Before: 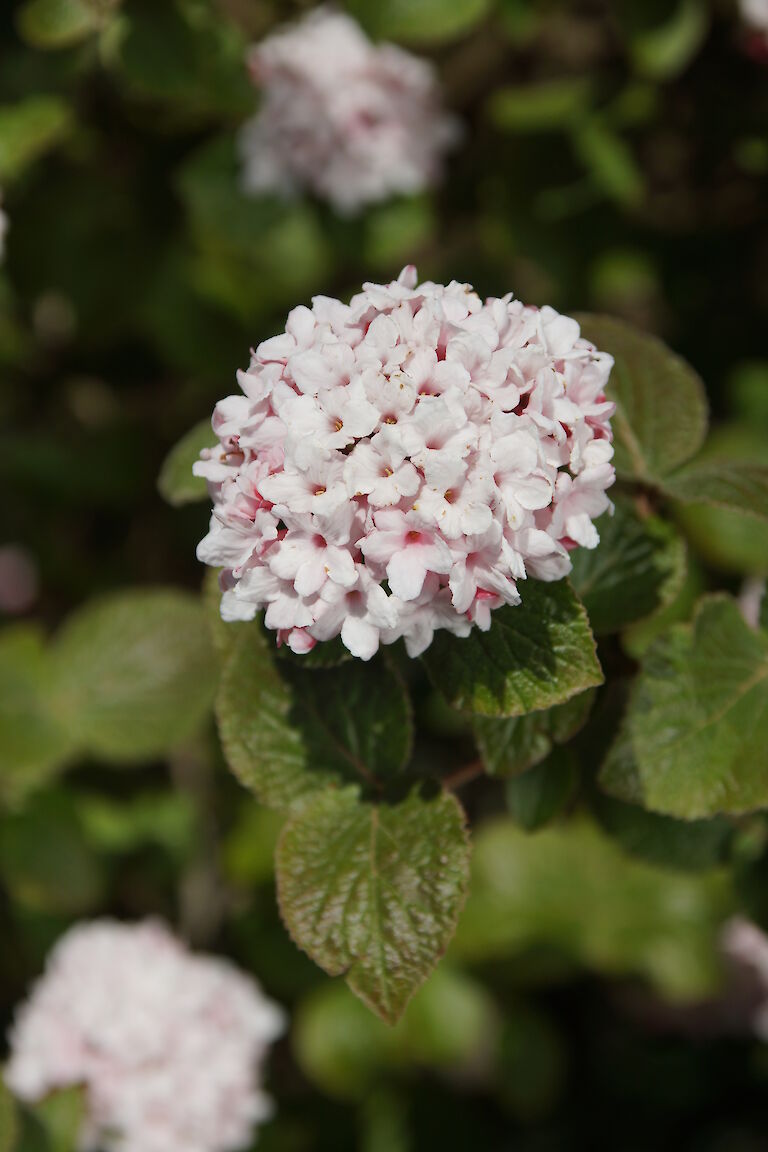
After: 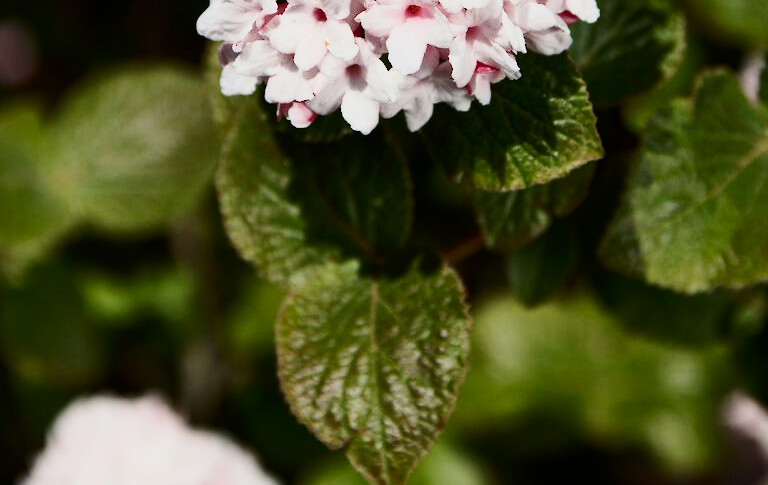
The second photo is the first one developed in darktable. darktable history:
contrast brightness saturation: contrast 0.404, brightness 0.106, saturation 0.209
filmic rgb: black relative exposure -16 EV, white relative exposure 6.1 EV, hardness 5.23
crop: top 45.669%, bottom 12.188%
